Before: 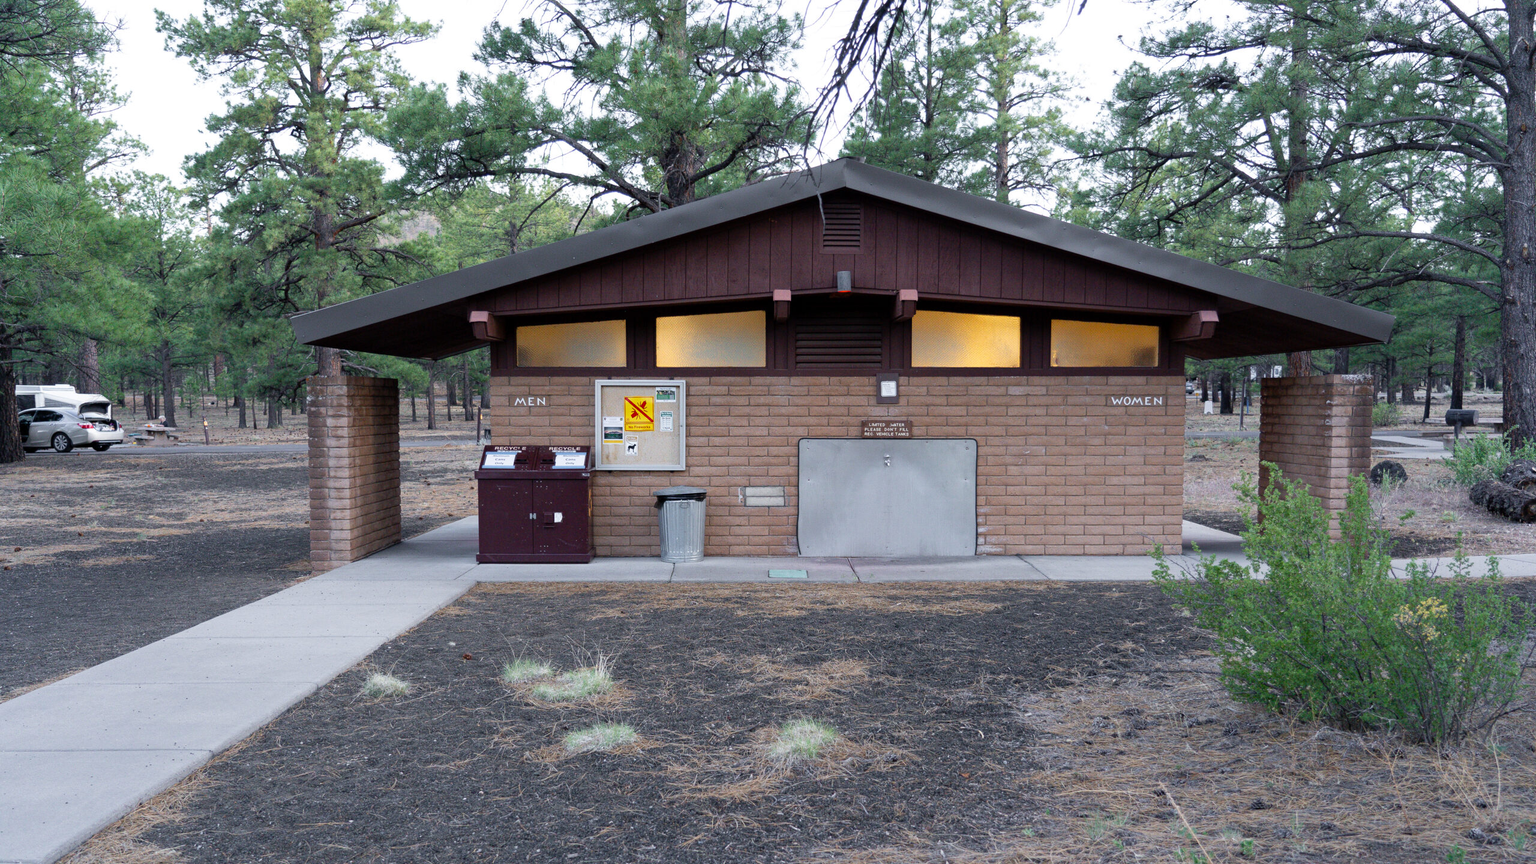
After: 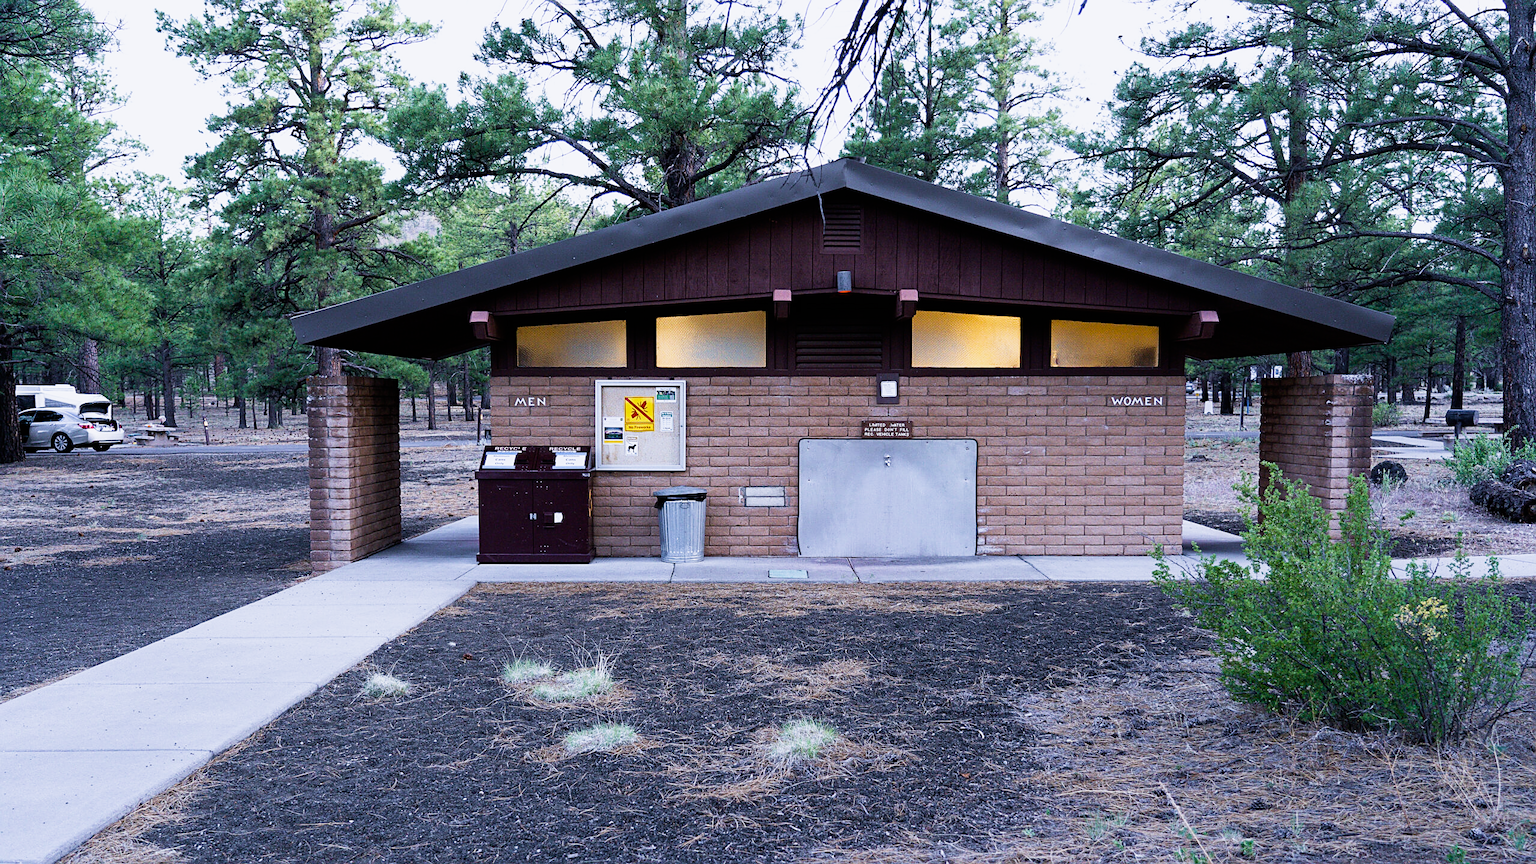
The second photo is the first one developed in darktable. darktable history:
white balance: red 0.967, blue 1.119, emerald 0.756
contrast brightness saturation: saturation -0.04
sharpen: on, module defaults
tone equalizer: on, module defaults
color zones: curves: ch1 [(0, 0.469) (0.01, 0.469) (0.12, 0.446) (0.248, 0.469) (0.5, 0.5) (0.748, 0.5) (0.99, 0.469) (1, 0.469)]
sigmoid: contrast 1.86, skew 0.35
